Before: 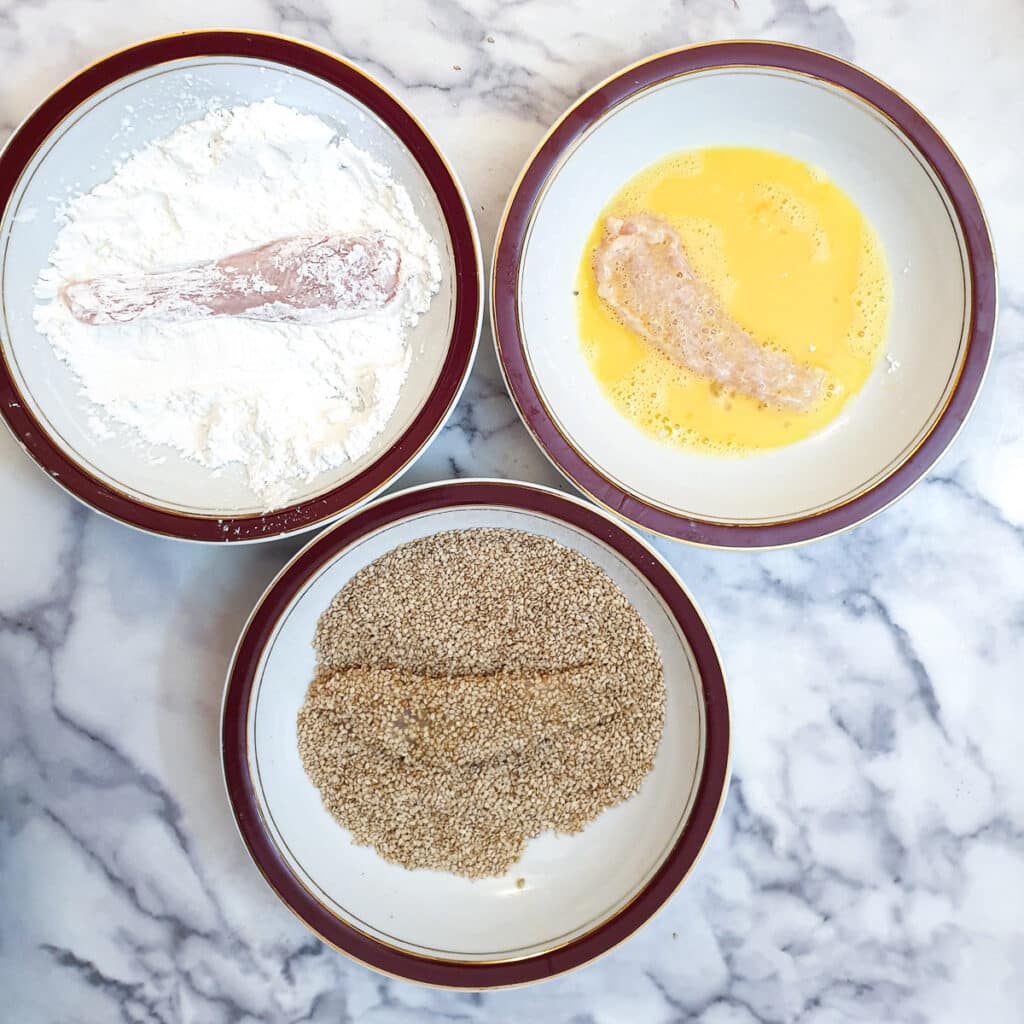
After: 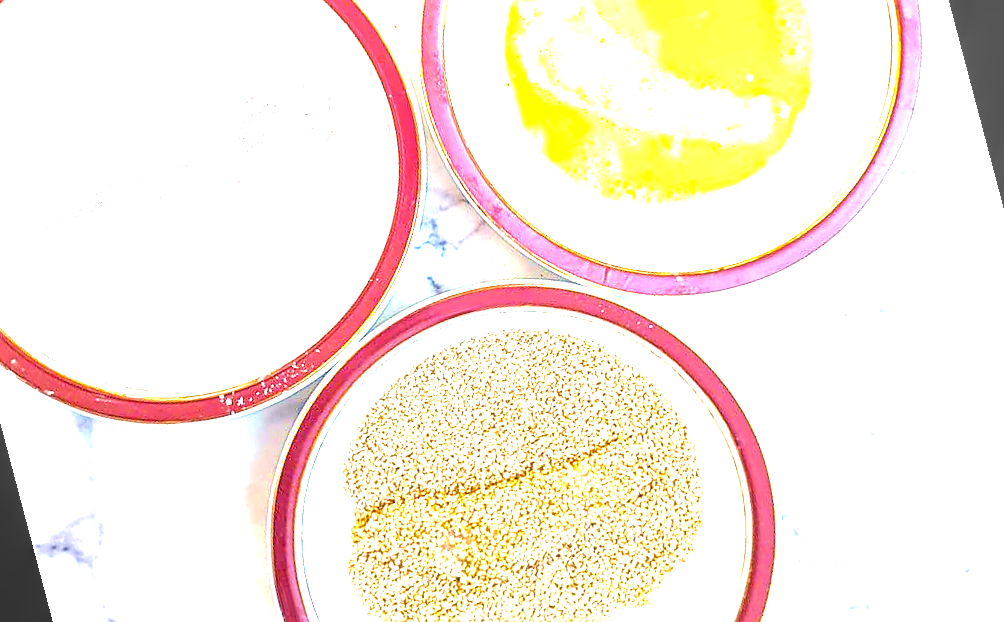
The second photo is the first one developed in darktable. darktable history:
sharpen: on, module defaults
local contrast: on, module defaults
color balance rgb: linear chroma grading › shadows -10%, linear chroma grading › global chroma 20%, perceptual saturation grading › global saturation 15%, perceptual brilliance grading › global brilliance 30%, perceptual brilliance grading › highlights 12%, perceptual brilliance grading › mid-tones 24%, global vibrance 20%
rotate and perspective: rotation -14.8°, crop left 0.1, crop right 0.903, crop top 0.25, crop bottom 0.748
velvia: on, module defaults
exposure: black level correction 0.001, exposure 0.5 EV, compensate exposure bias true, compensate highlight preservation false
tone equalizer: -7 EV 0.15 EV, -6 EV 0.6 EV, -5 EV 1.15 EV, -4 EV 1.33 EV, -3 EV 1.15 EV, -2 EV 0.6 EV, -1 EV 0.15 EV, mask exposure compensation -0.5 EV
